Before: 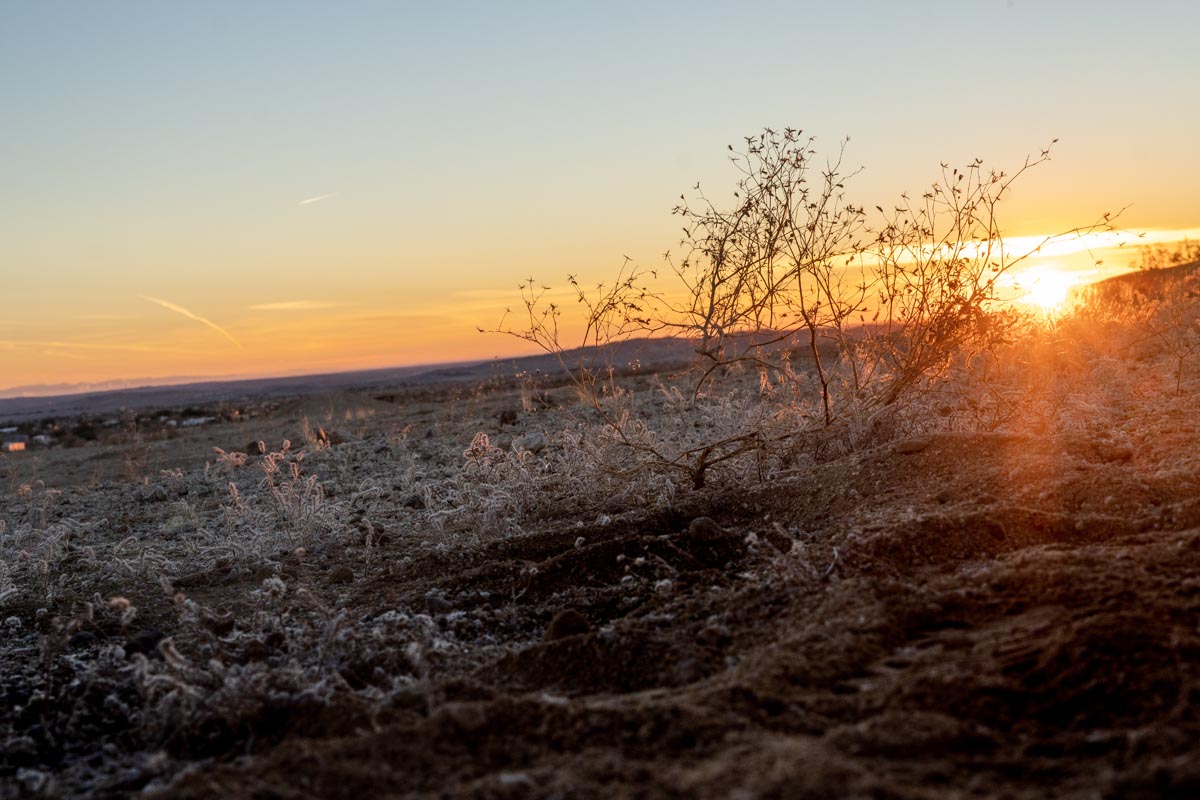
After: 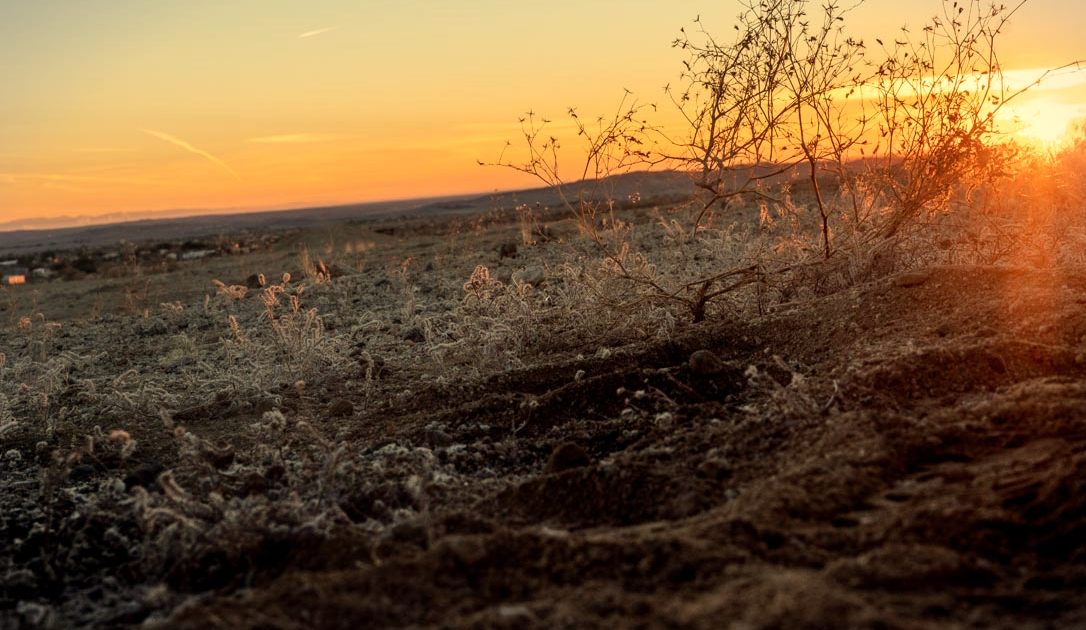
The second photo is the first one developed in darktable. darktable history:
vignetting: fall-off start 100%, brightness -0.282, width/height ratio 1.31
crop: top 20.916%, right 9.437%, bottom 0.316%
white balance: red 1.08, blue 0.791
